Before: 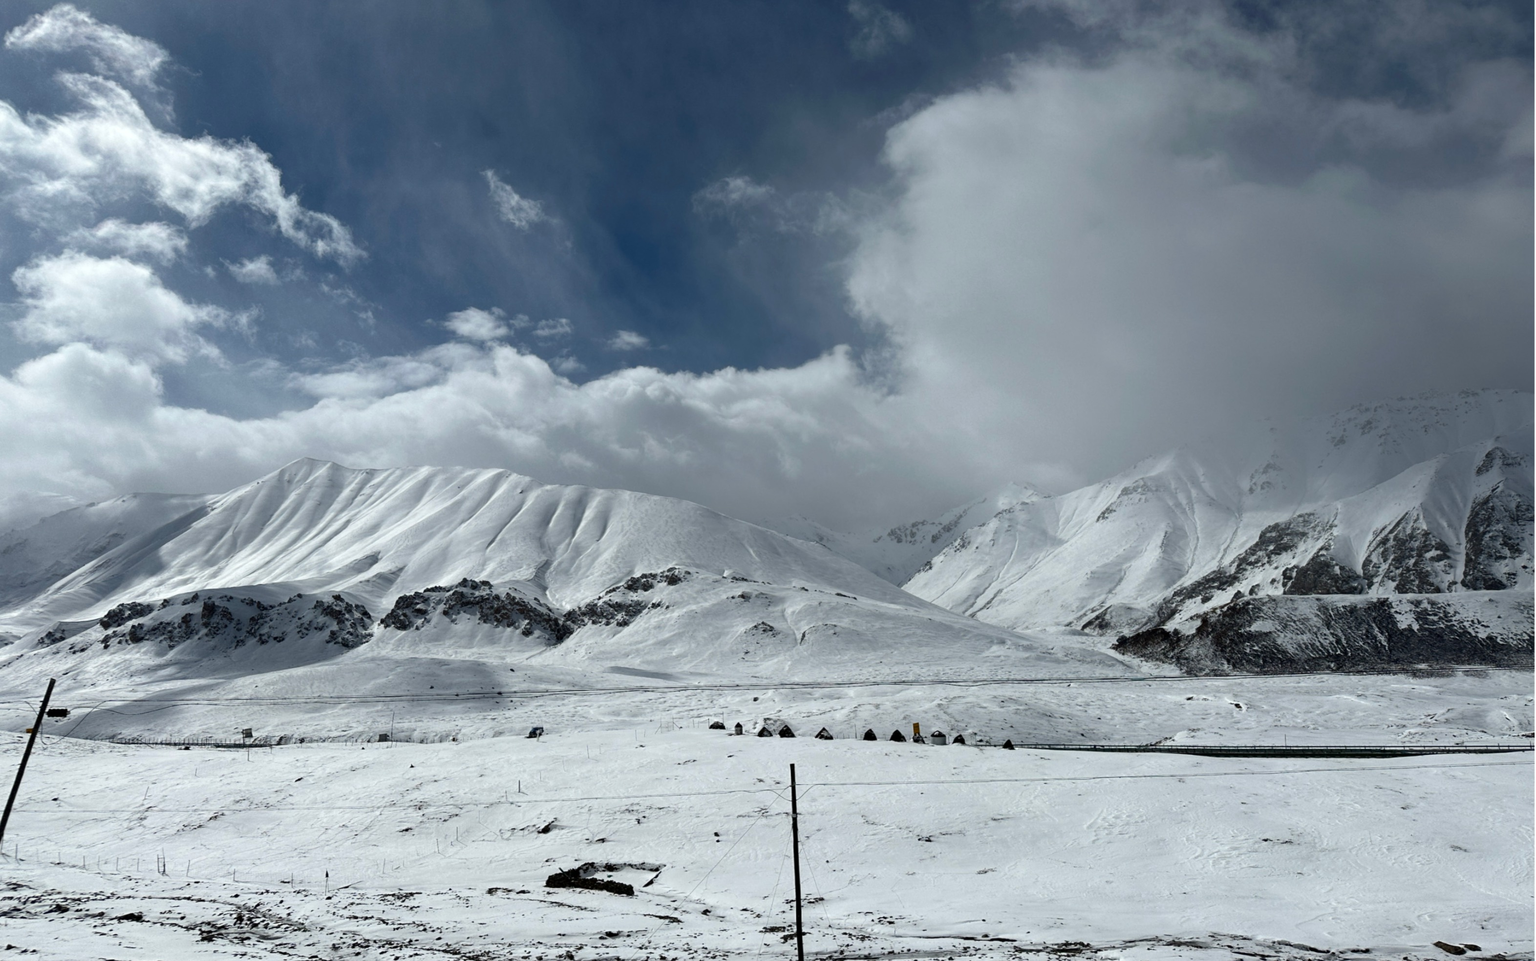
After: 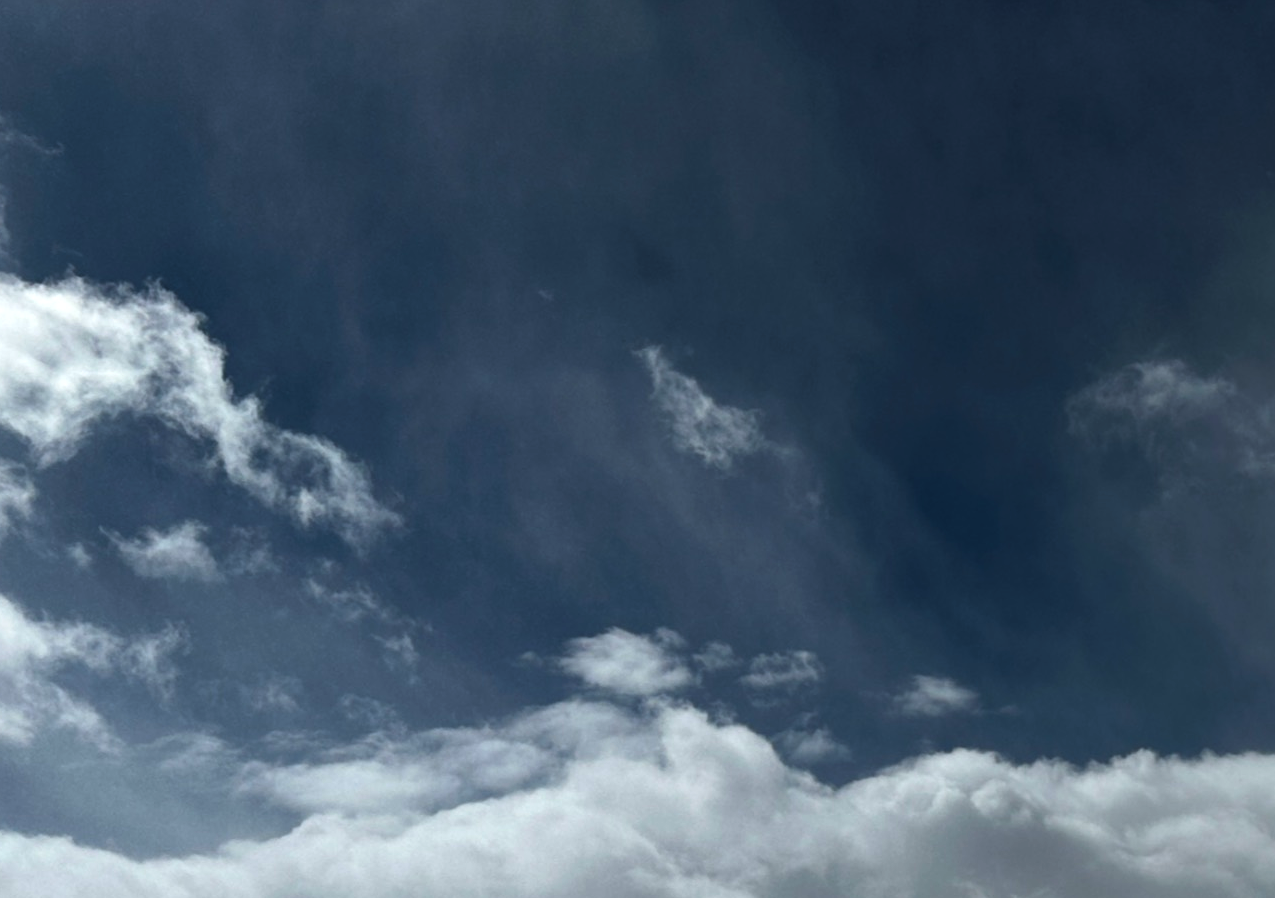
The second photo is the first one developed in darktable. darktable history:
contrast brightness saturation: contrast 0.092, saturation 0.267
color calibration: x 0.343, y 0.357, temperature 5108.73 K
levels: levels [0.029, 0.545, 0.971]
crop and rotate: left 11.159%, top 0.114%, right 48.286%, bottom 54.208%
